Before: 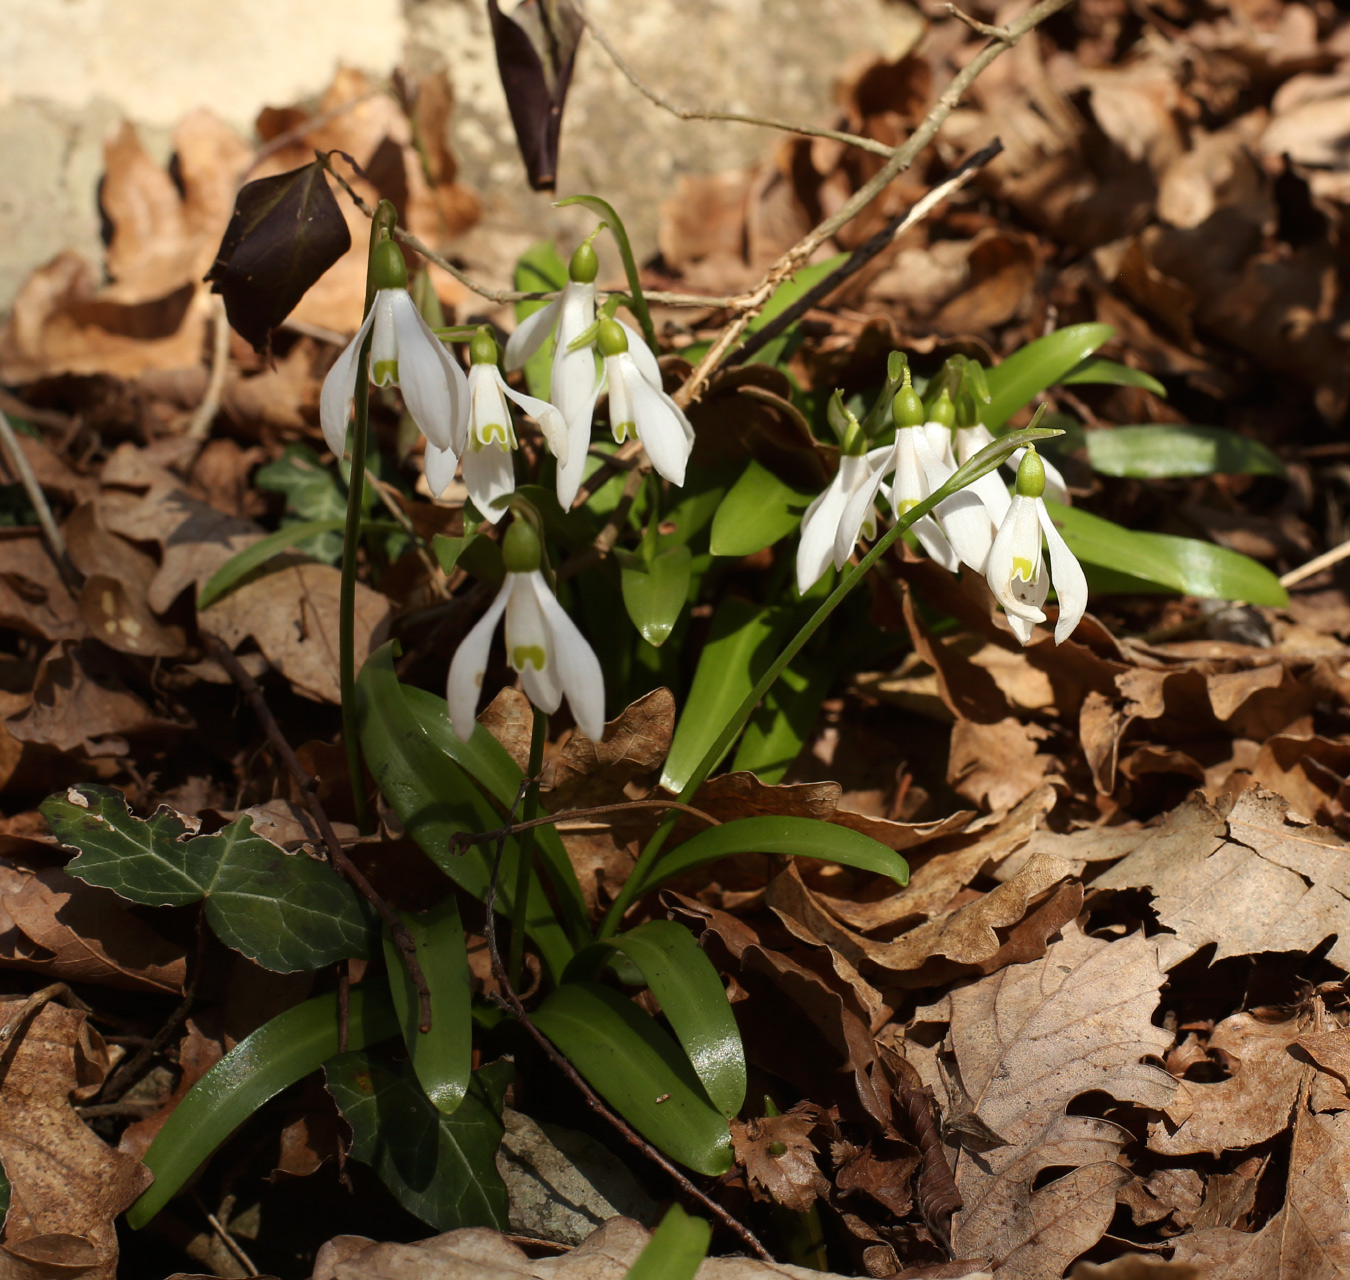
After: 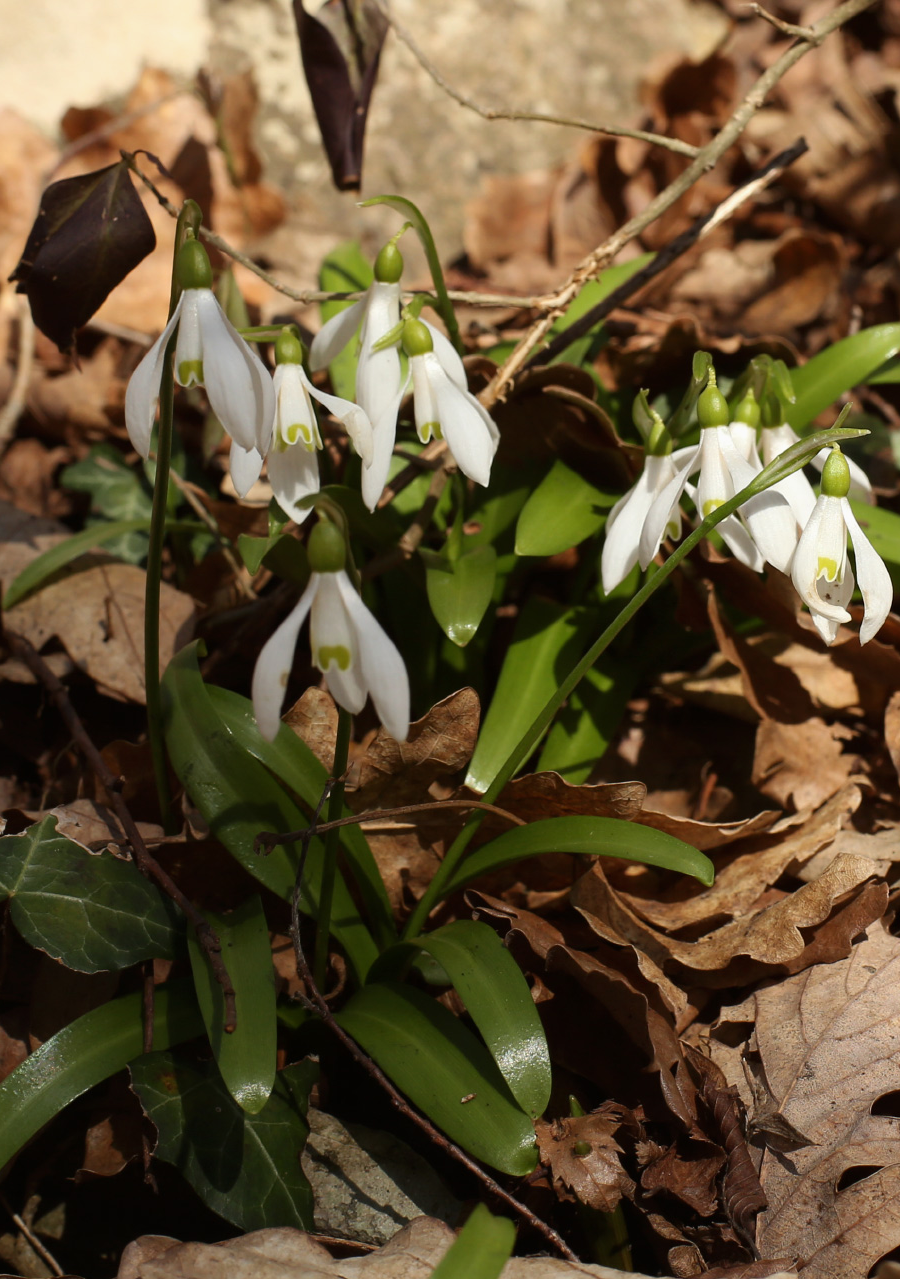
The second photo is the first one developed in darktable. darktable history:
exposure: exposure -0.061 EV, compensate highlight preservation false
crop and rotate: left 14.485%, right 18.796%
tone equalizer: edges refinement/feathering 500, mask exposure compensation -1.57 EV, preserve details guided filter
